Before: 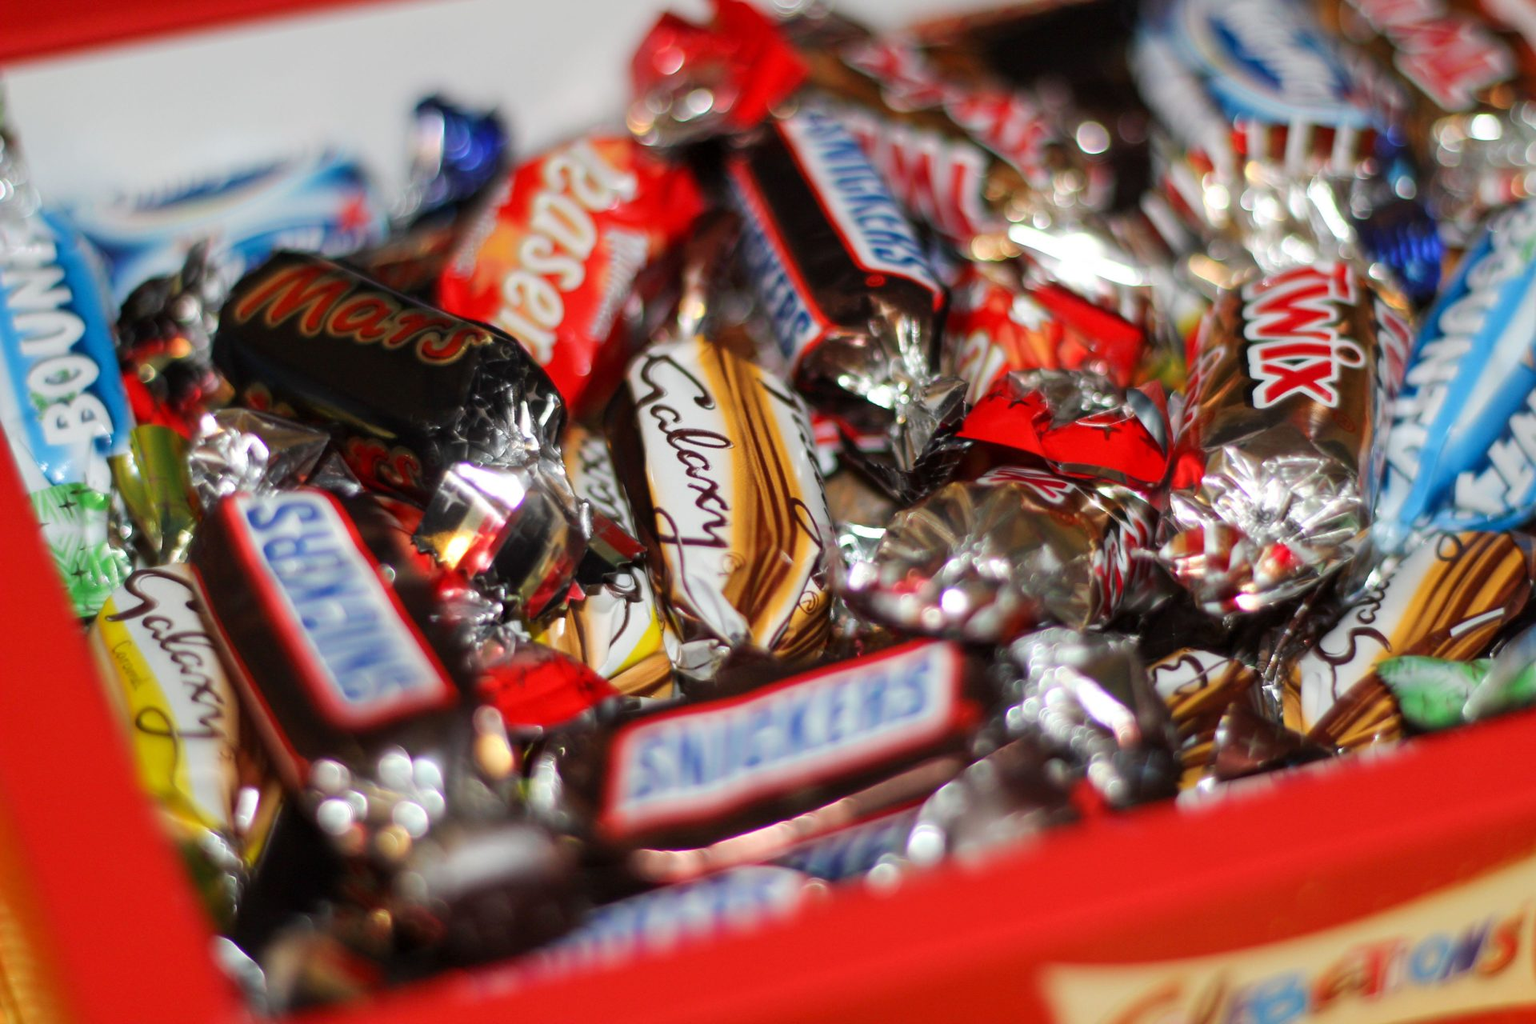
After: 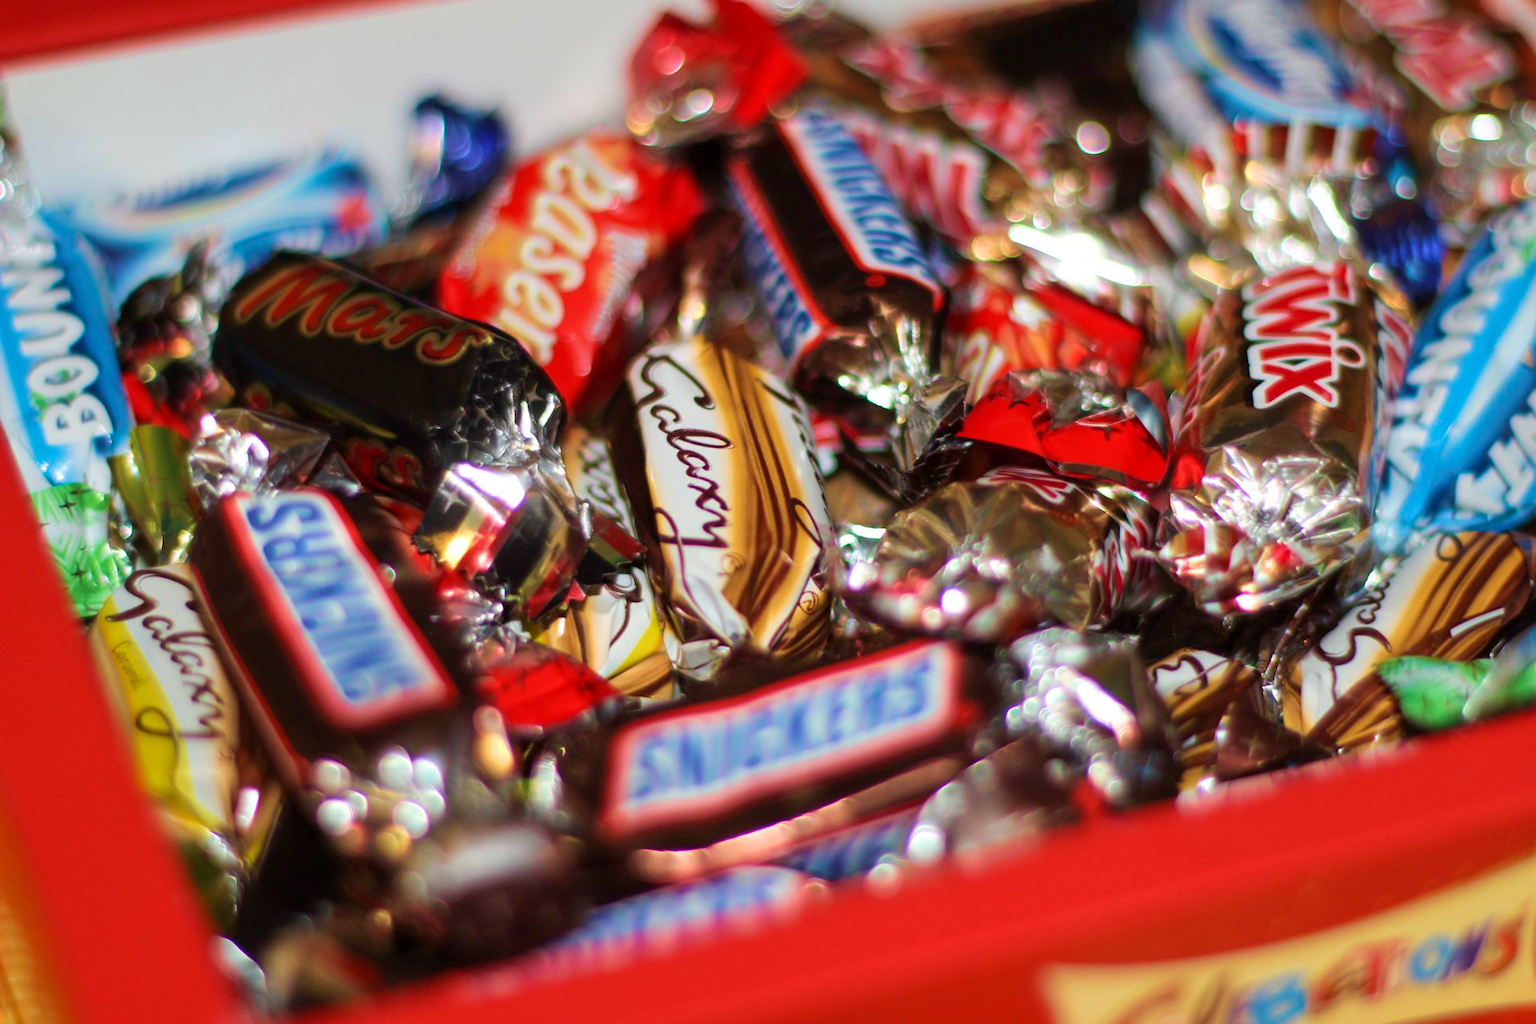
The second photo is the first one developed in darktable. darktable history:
velvia: strength 73.92%
